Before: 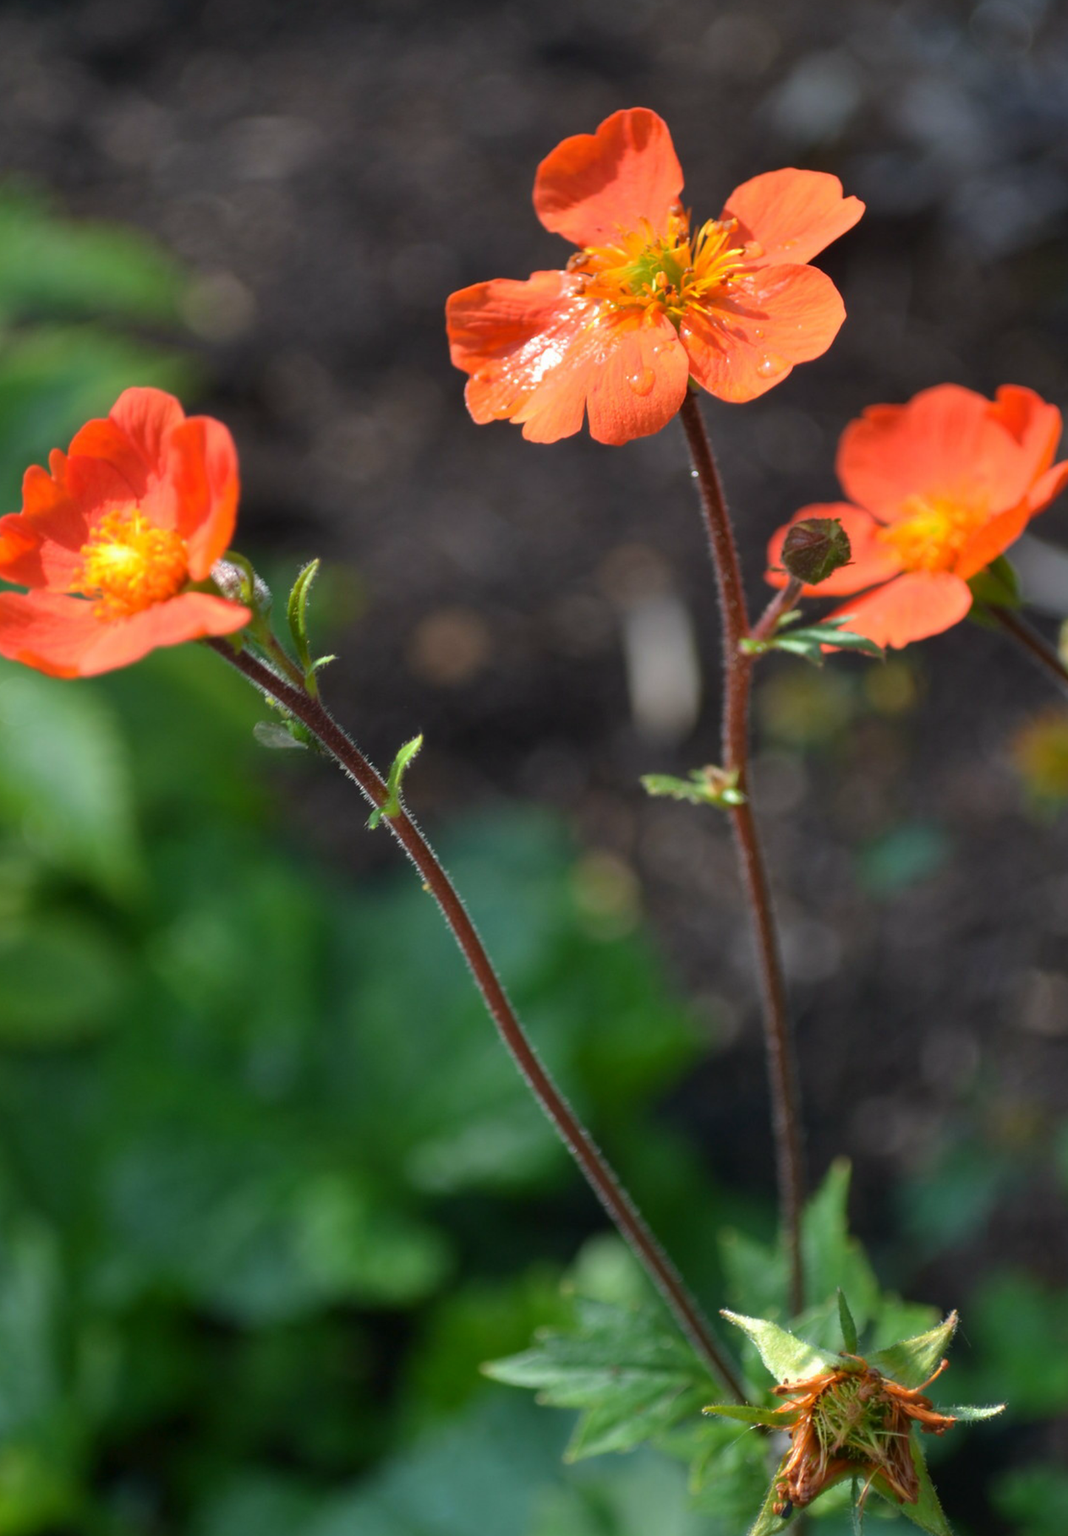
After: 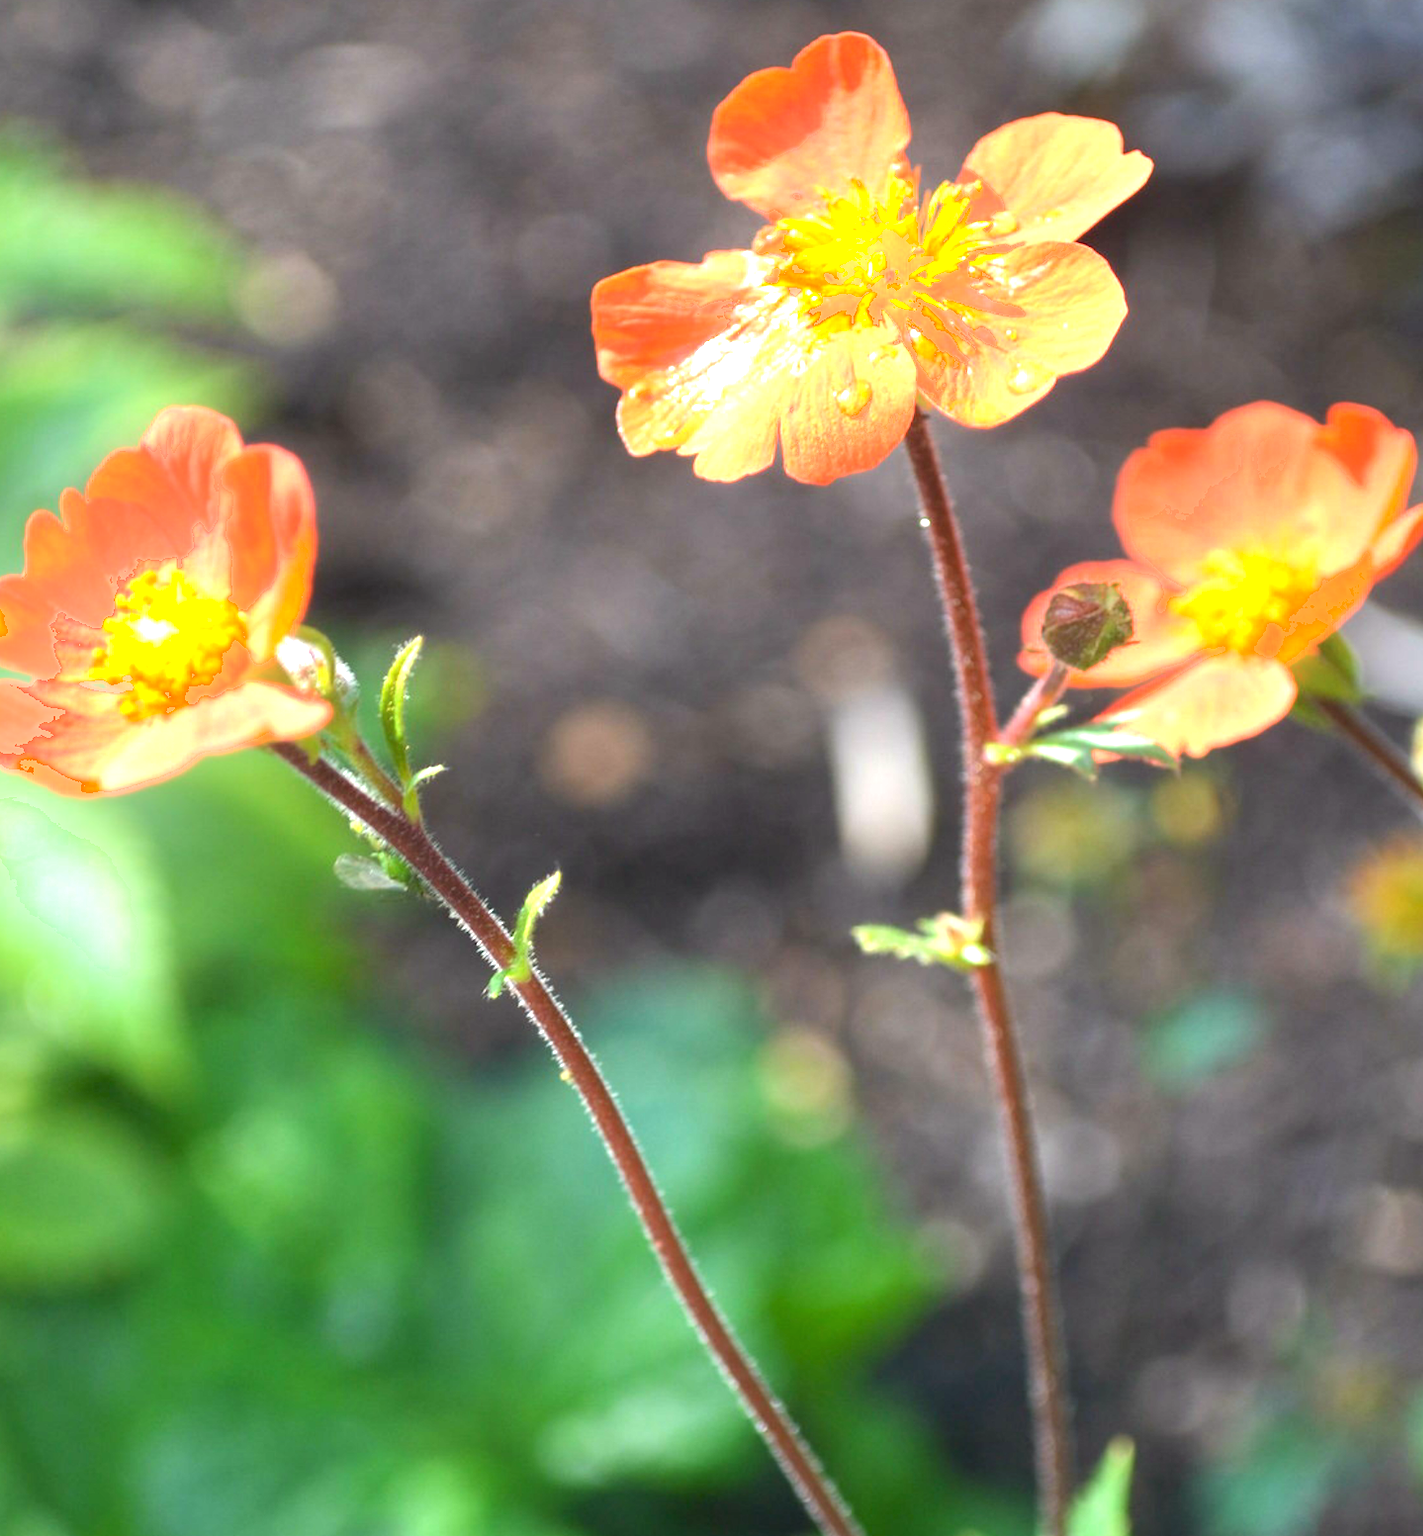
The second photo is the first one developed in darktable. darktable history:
shadows and highlights: shadows -23.08, highlights 46.15, soften with gaussian
exposure: black level correction 0, exposure 1.75 EV, compensate exposure bias true, compensate highlight preservation false
crop: left 0.387%, top 5.469%, bottom 19.809%
